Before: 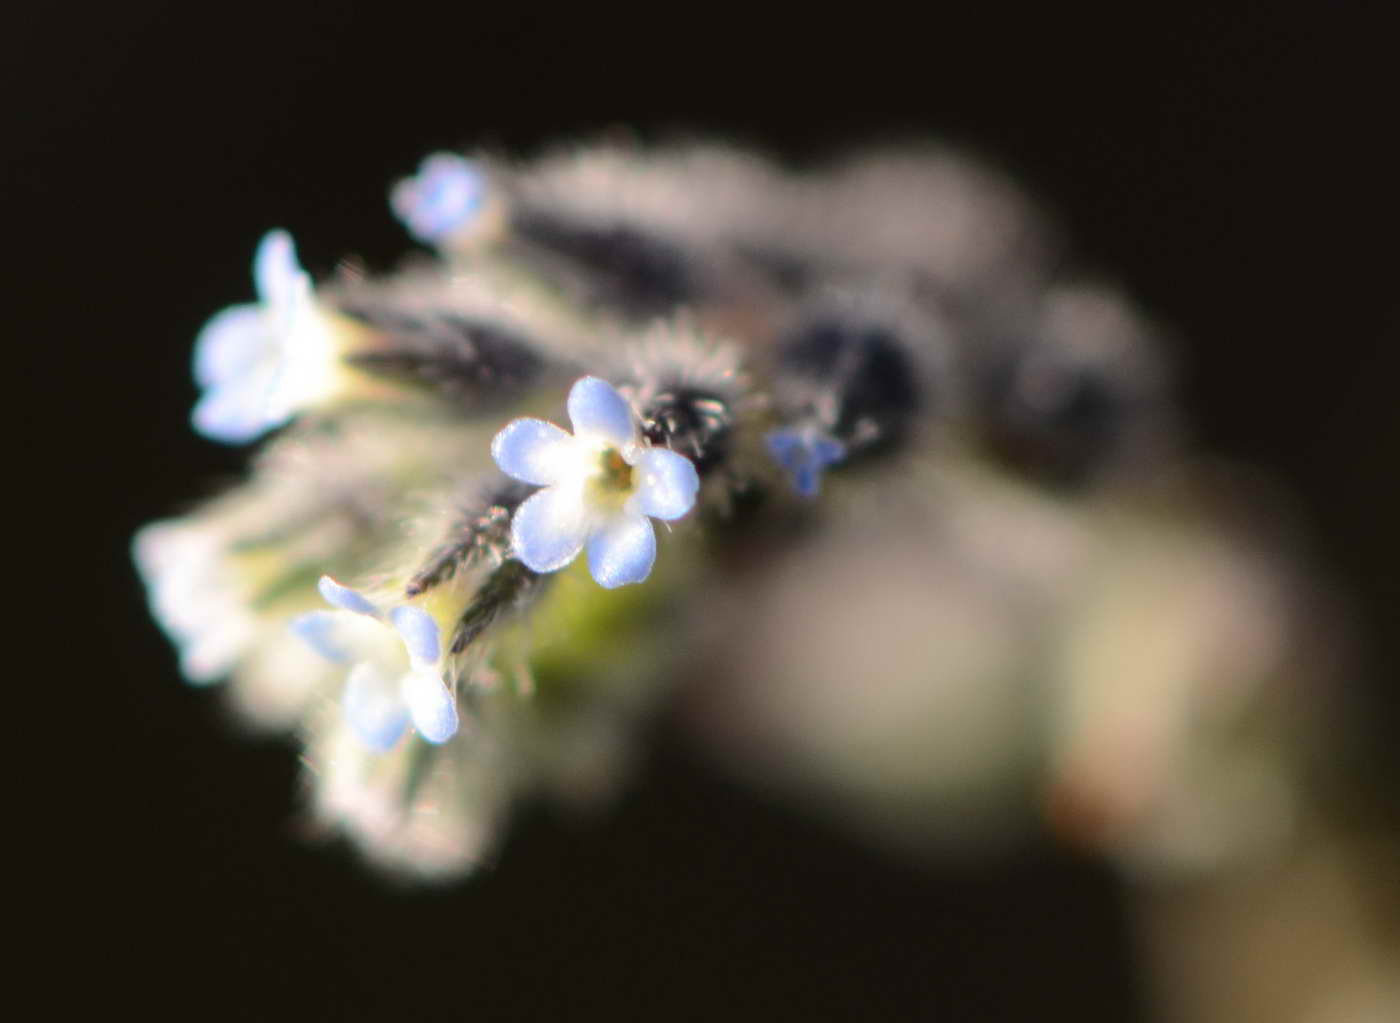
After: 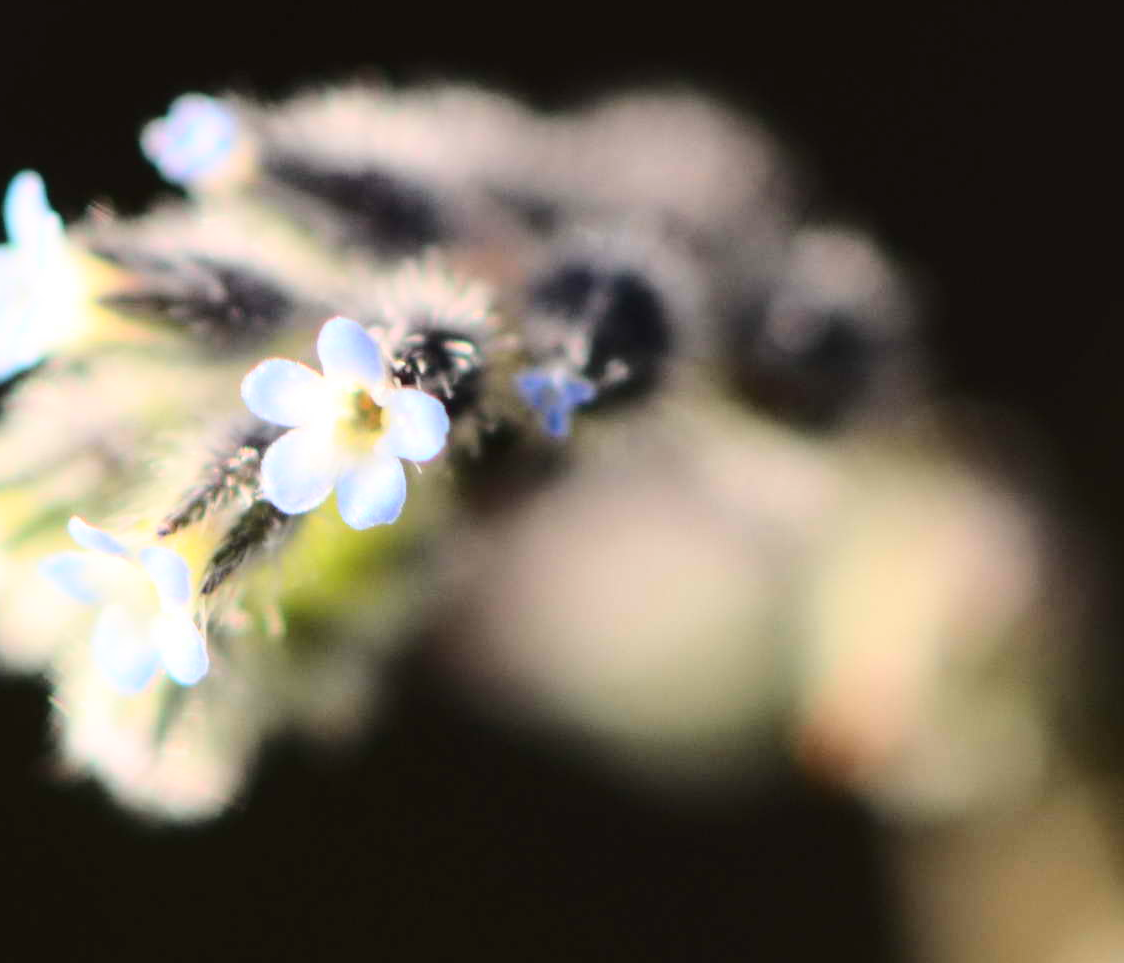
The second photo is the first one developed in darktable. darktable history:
crop and rotate: left 17.959%, top 5.771%, right 1.742%
base curve: curves: ch0 [(0, 0) (0.028, 0.03) (0.121, 0.232) (0.46, 0.748) (0.859, 0.968) (1, 1)]
